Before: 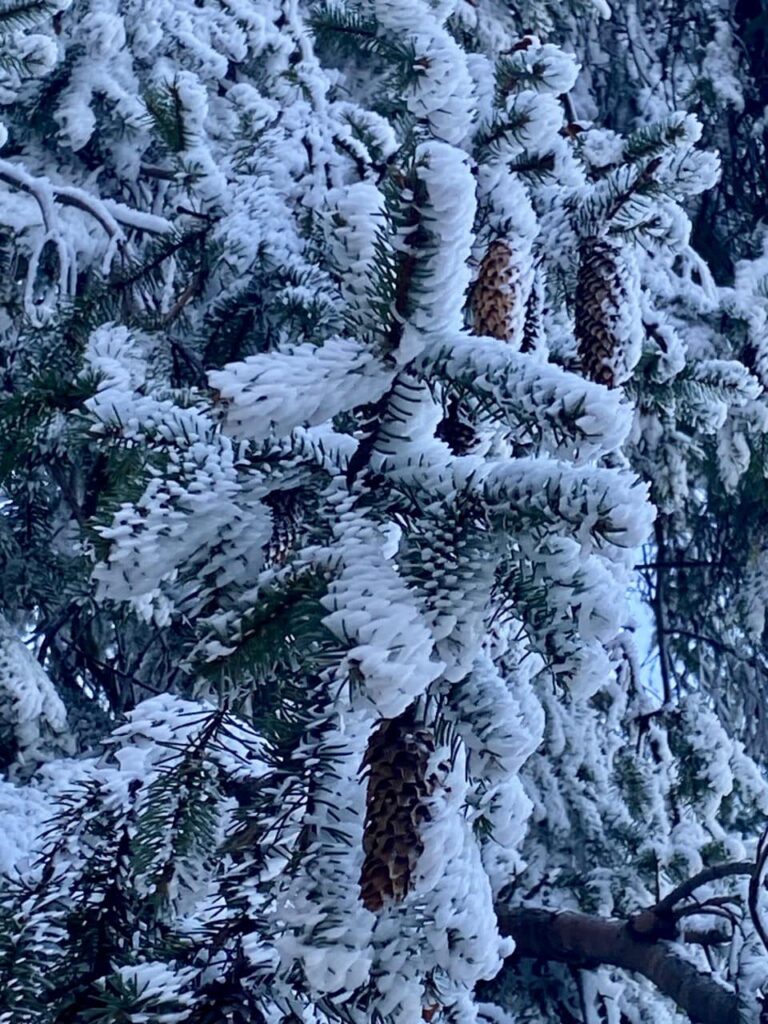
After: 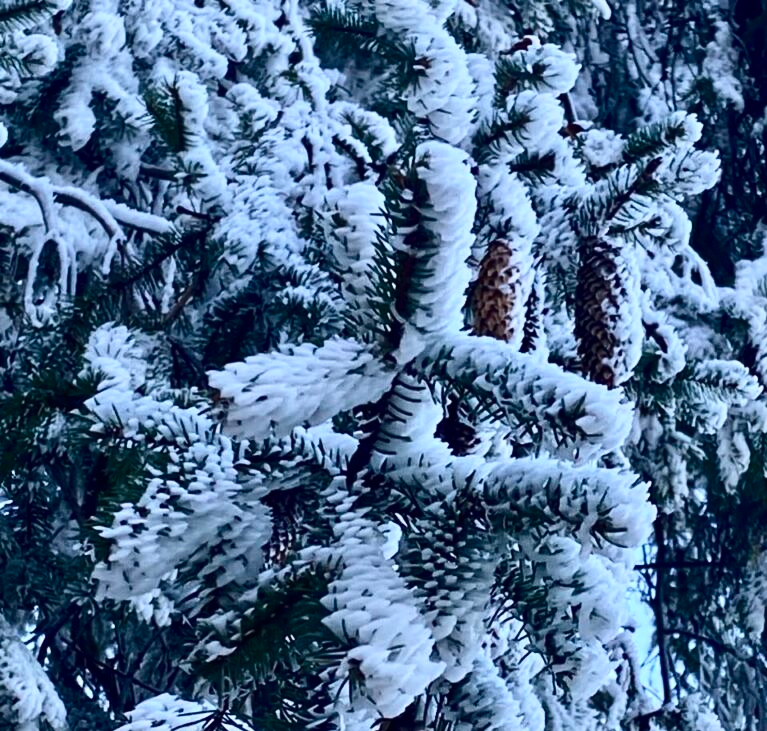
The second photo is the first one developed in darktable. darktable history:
contrast brightness saturation: contrast 0.28
crop: bottom 28.576%
